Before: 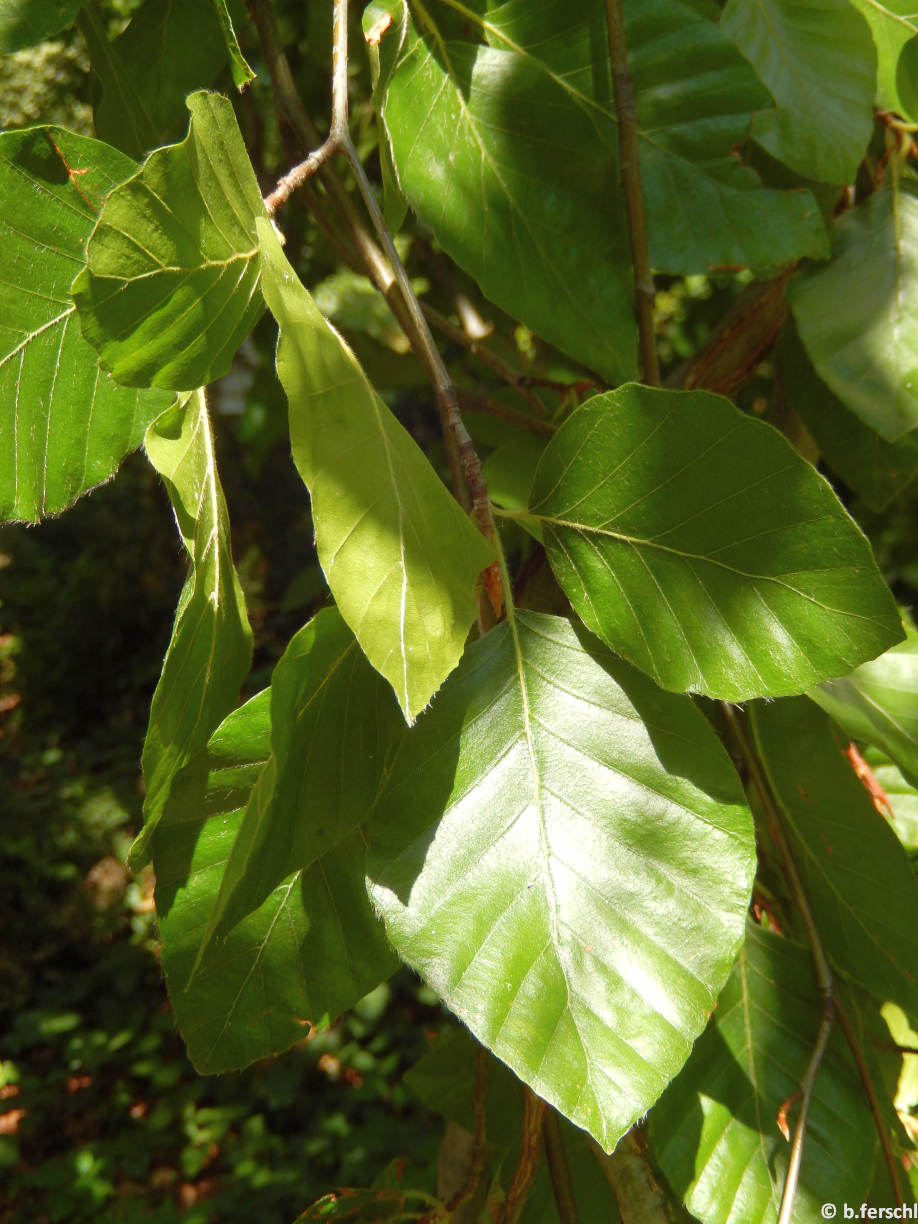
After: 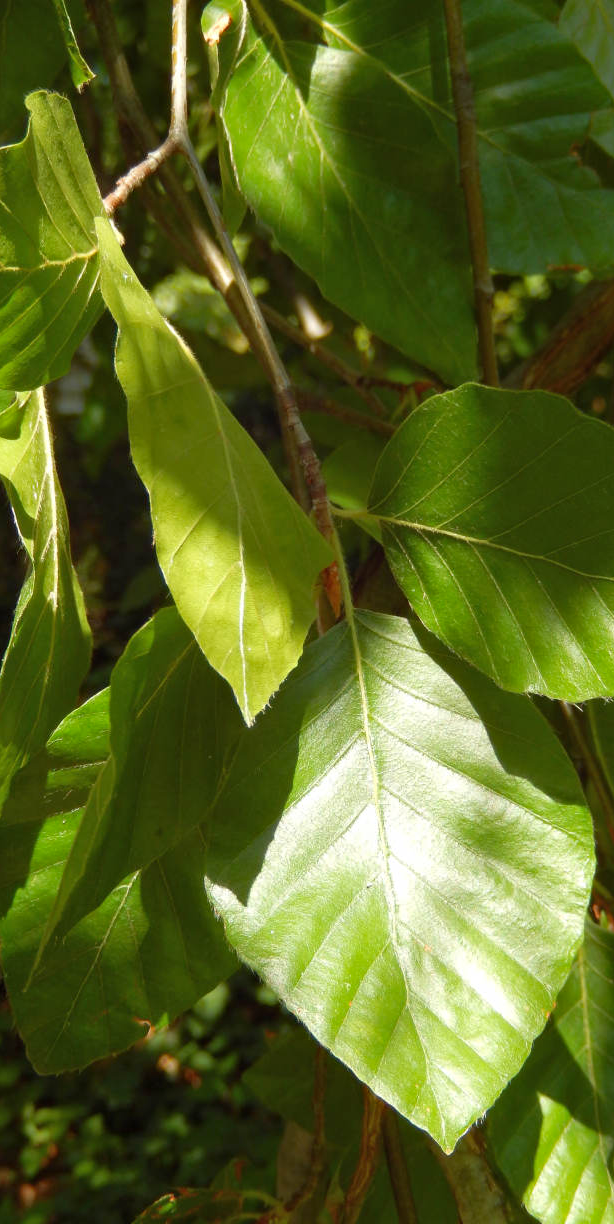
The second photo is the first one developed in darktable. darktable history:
crop and rotate: left 17.723%, right 15.361%
haze removal: compatibility mode true, adaptive false
